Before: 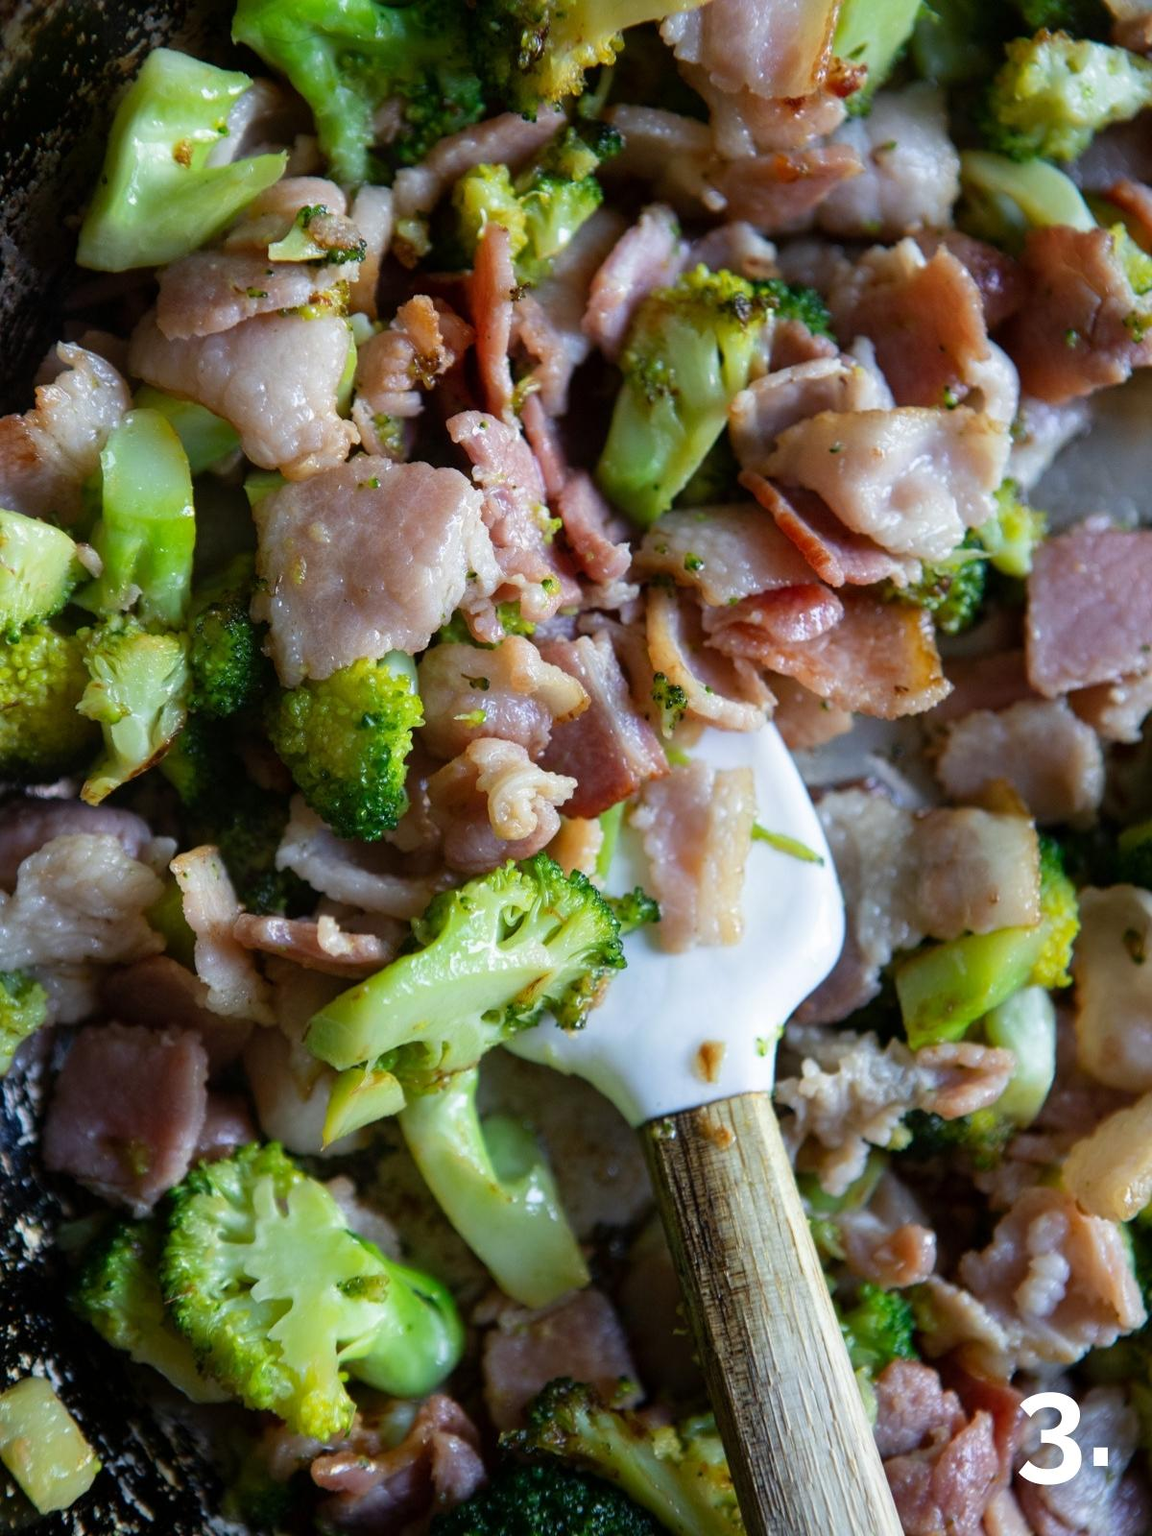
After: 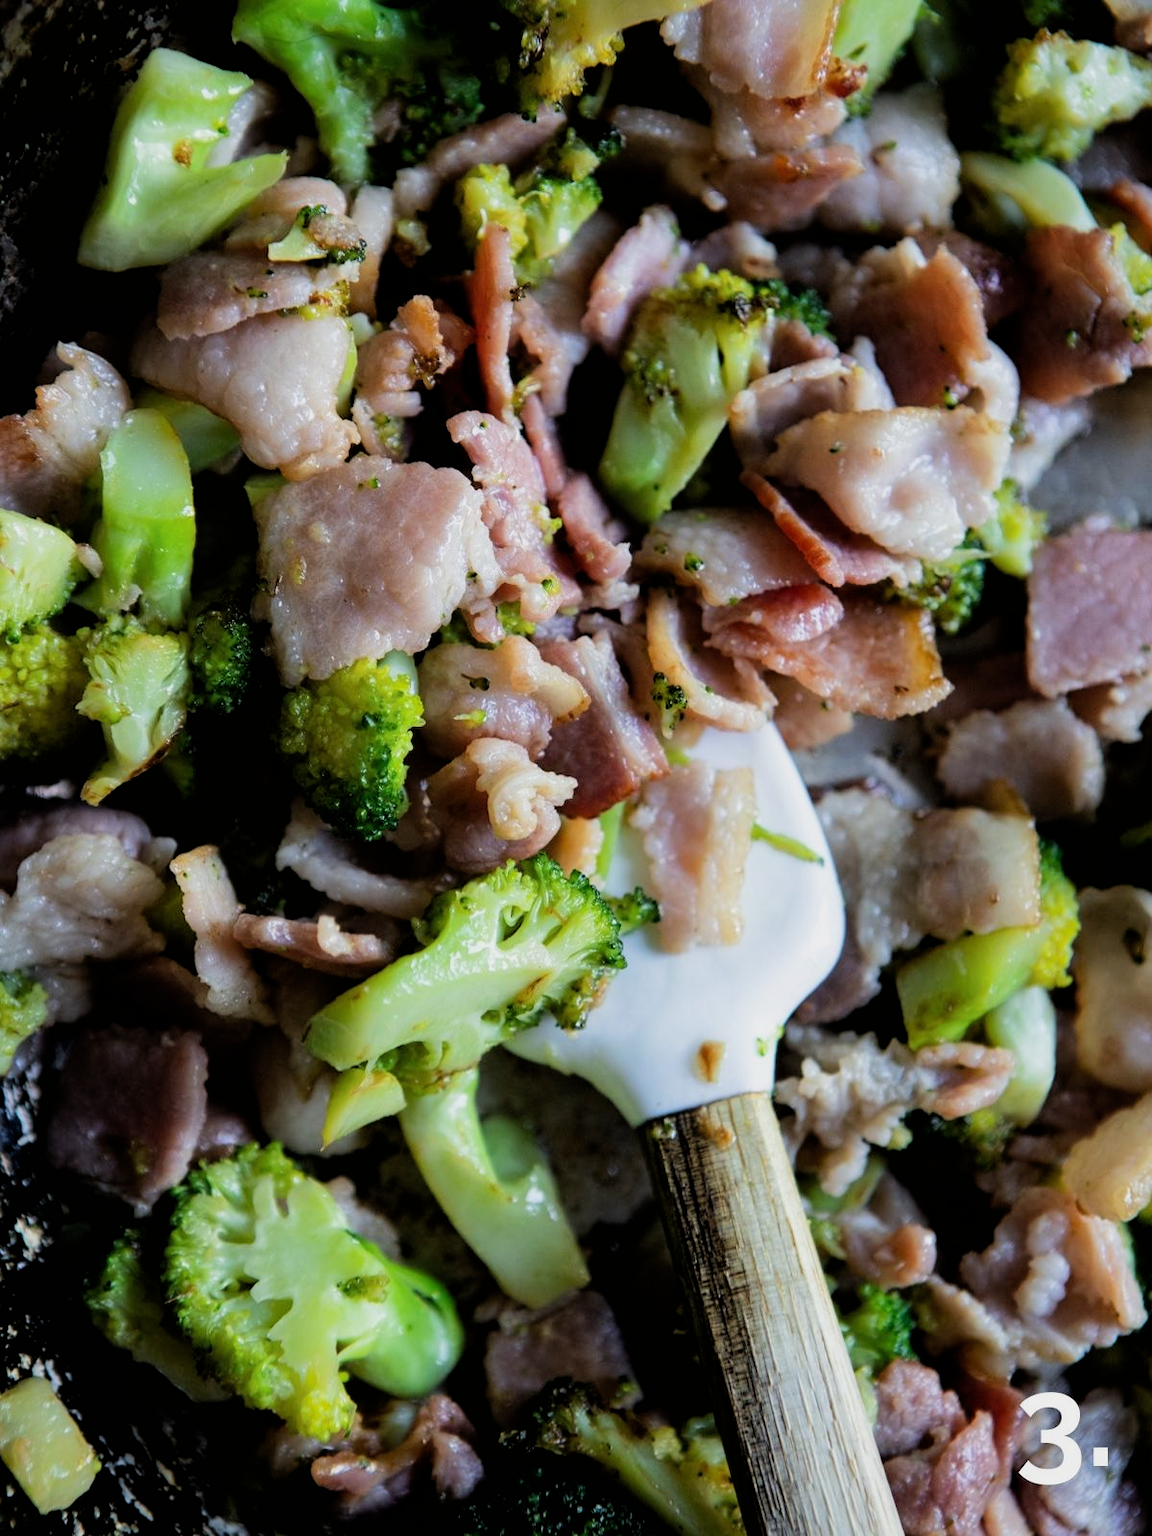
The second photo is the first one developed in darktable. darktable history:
shadows and highlights: shadows 9.75, white point adjustment 1, highlights -39.16
filmic rgb: black relative exposure -5.05 EV, white relative exposure 3.18 EV, threshold 3.06 EV, hardness 3.46, contrast 1.194, highlights saturation mix -30.87%, enable highlight reconstruction true
